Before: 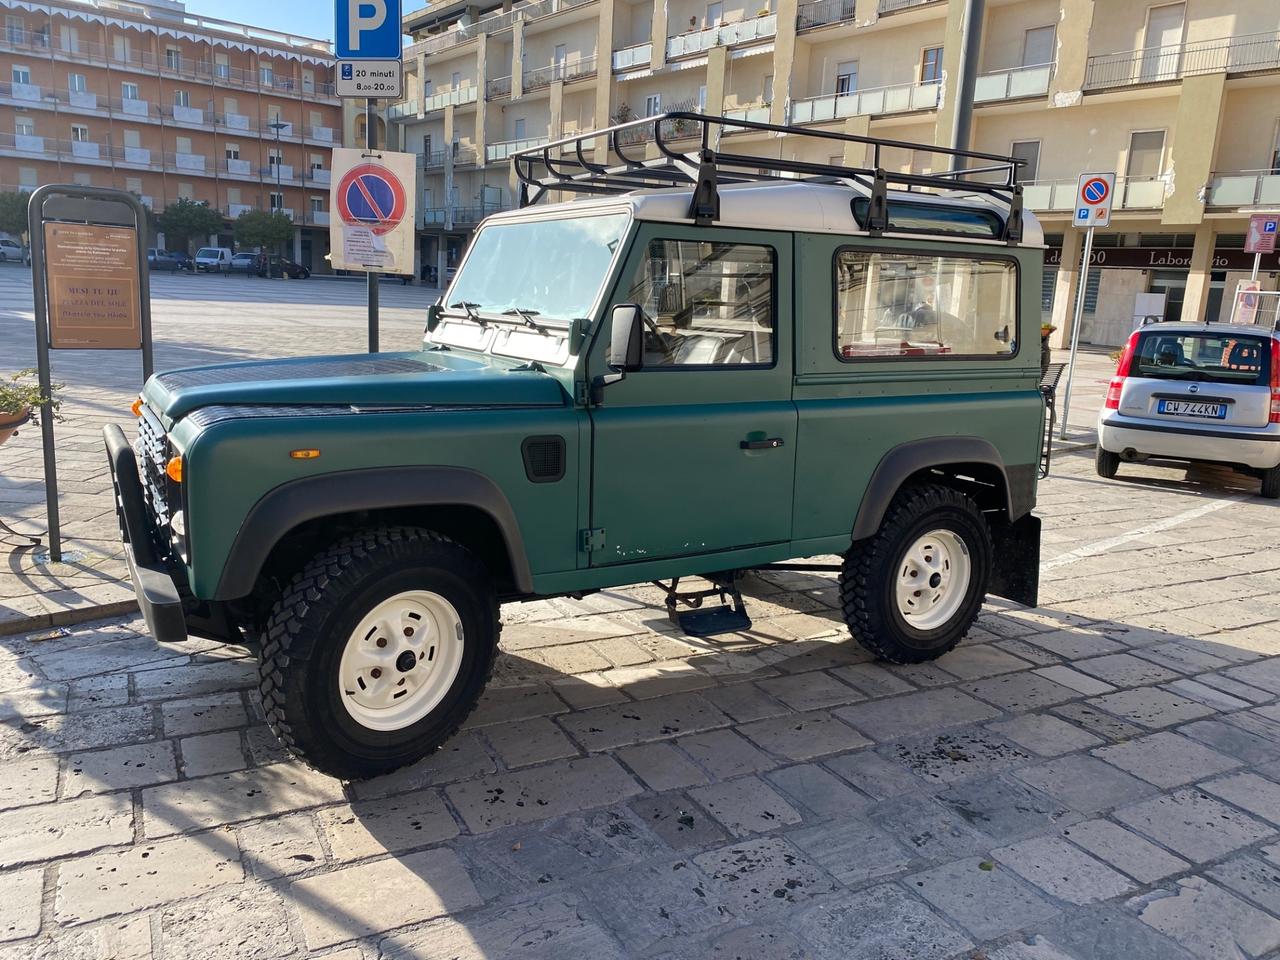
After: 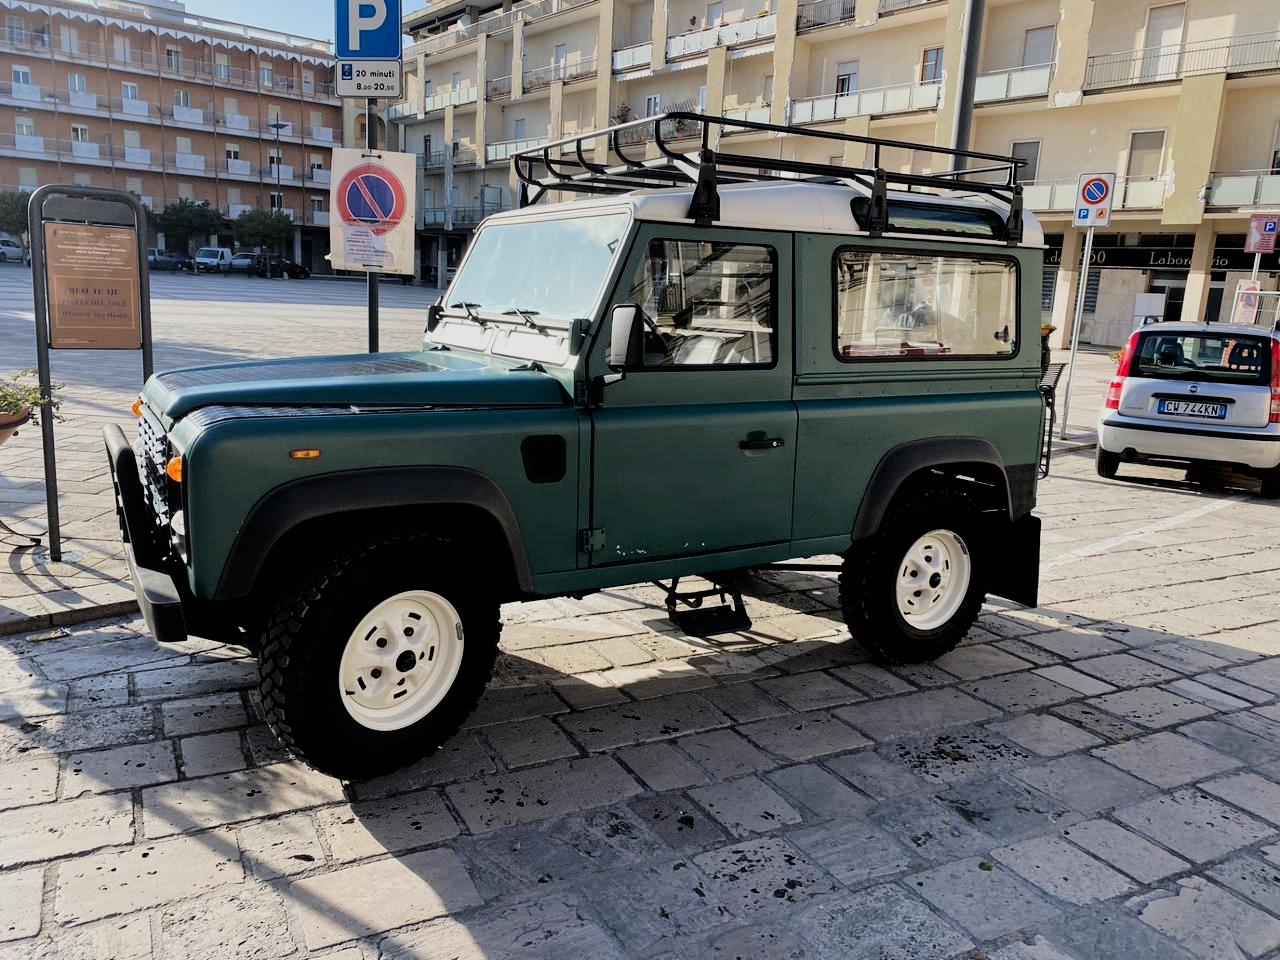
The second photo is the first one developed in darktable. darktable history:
filmic rgb: black relative exposure -5.07 EV, white relative exposure 3.98 EV, hardness 2.91, contrast 1.301, highlights saturation mix -30.04%
exposure: black level correction 0.001, compensate exposure bias true, compensate highlight preservation false
